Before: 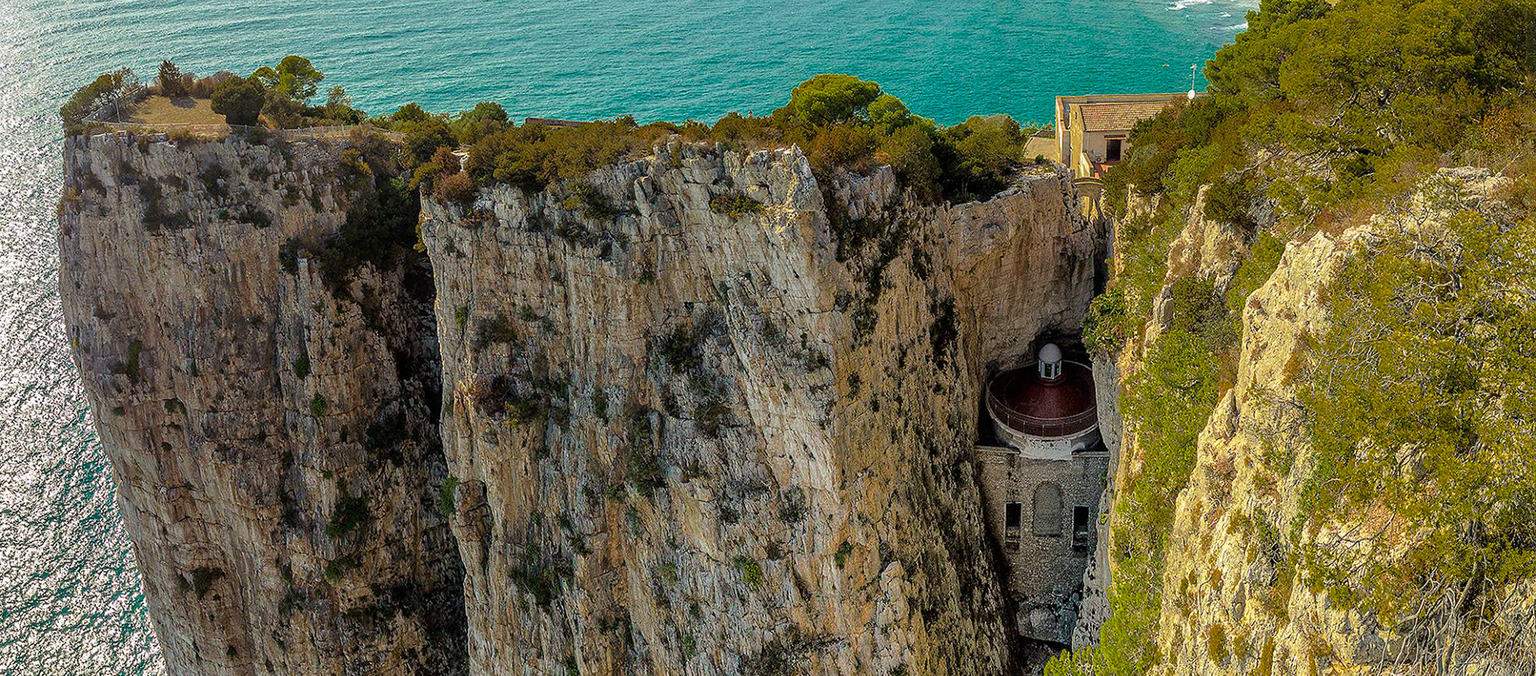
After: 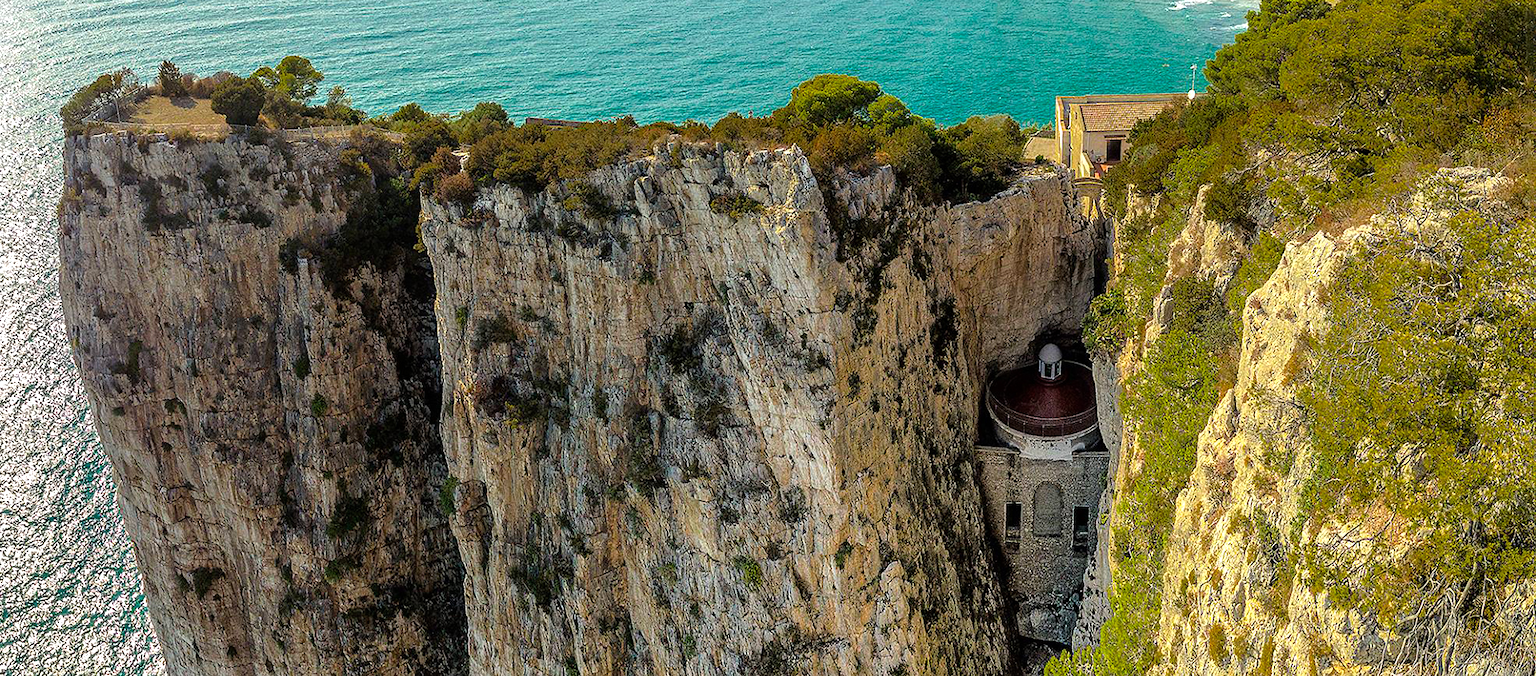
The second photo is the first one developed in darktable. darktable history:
tone equalizer: -8 EV -0.4 EV, -7 EV -0.427 EV, -6 EV -0.356 EV, -5 EV -0.208 EV, -3 EV 0.214 EV, -2 EV 0.34 EV, -1 EV 0.363 EV, +0 EV 0.411 EV, mask exposure compensation -0.487 EV
